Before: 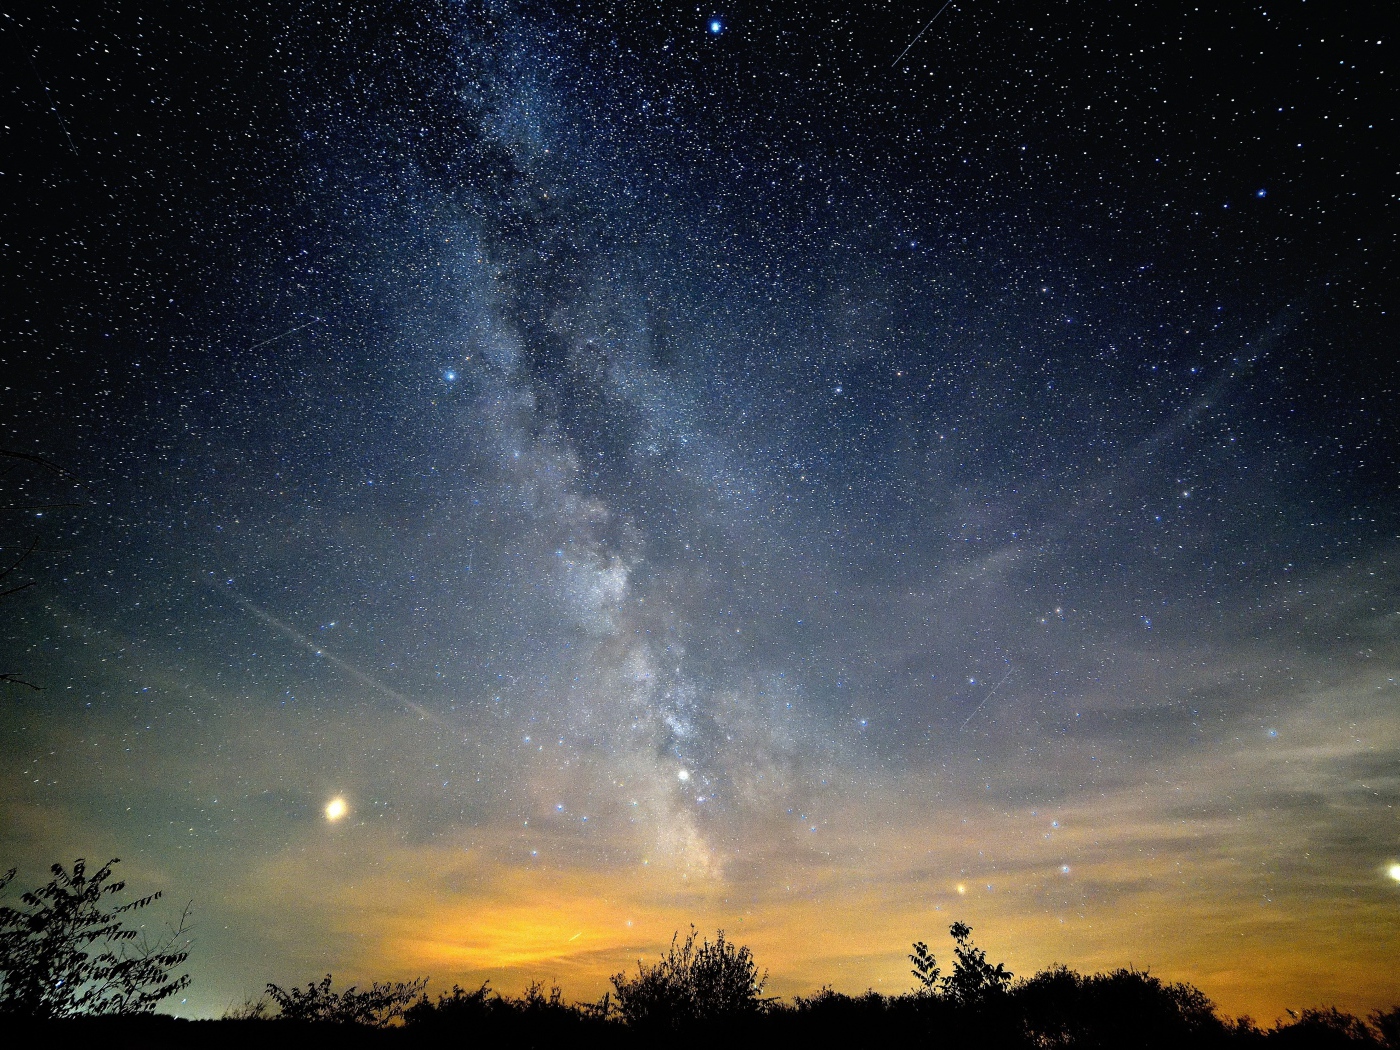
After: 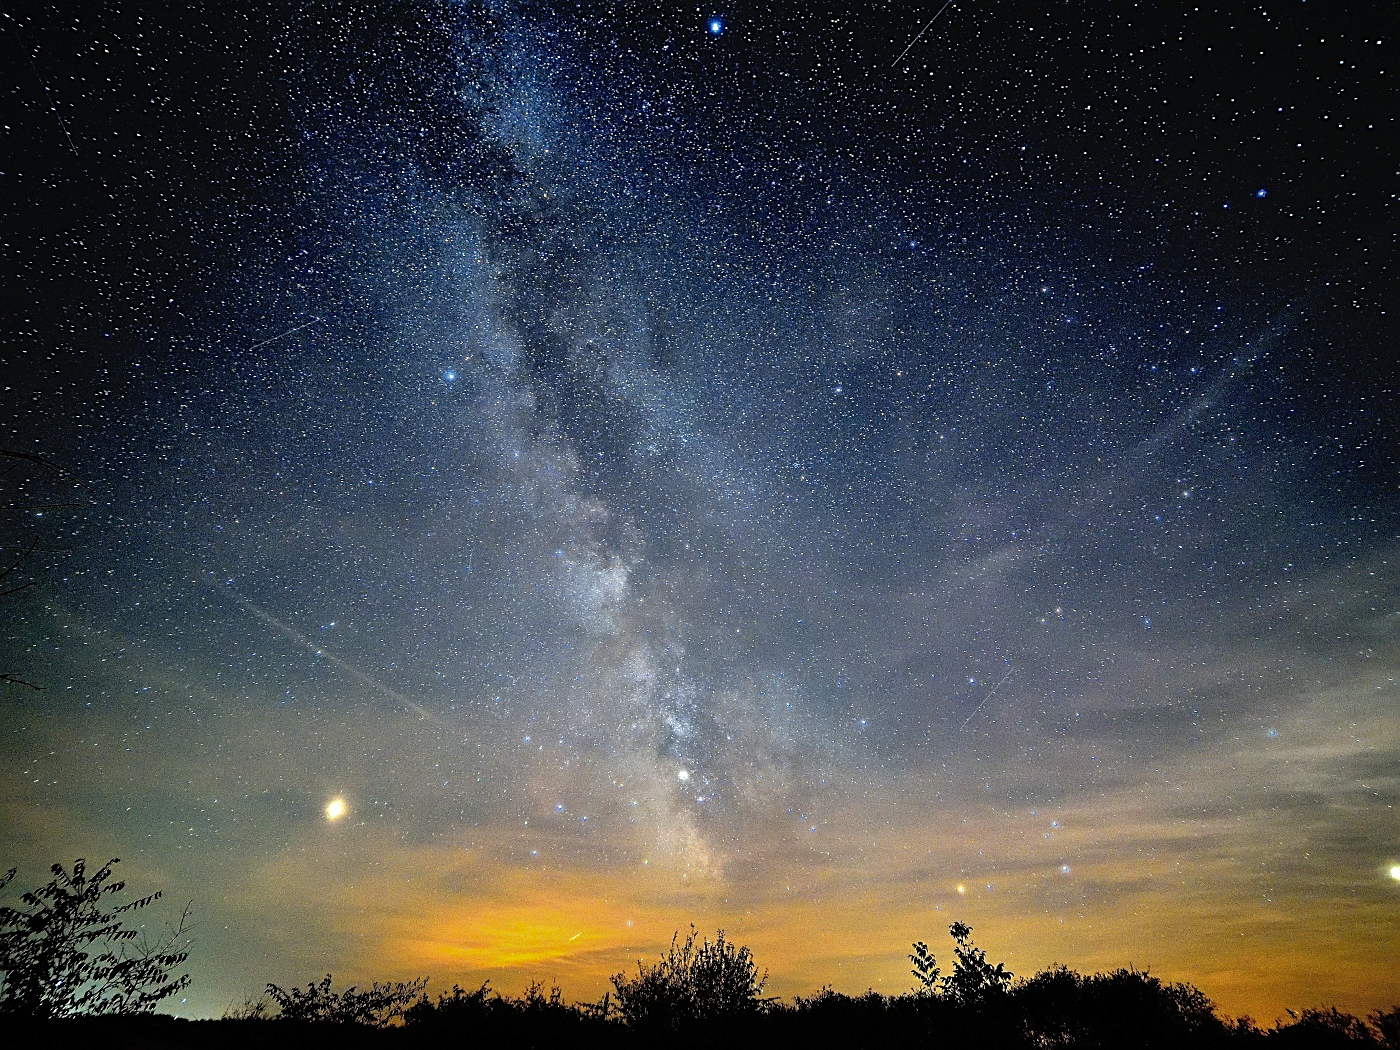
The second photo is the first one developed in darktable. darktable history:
sharpen: amount 0.601
shadows and highlights: shadows 40.33, highlights -59.69
